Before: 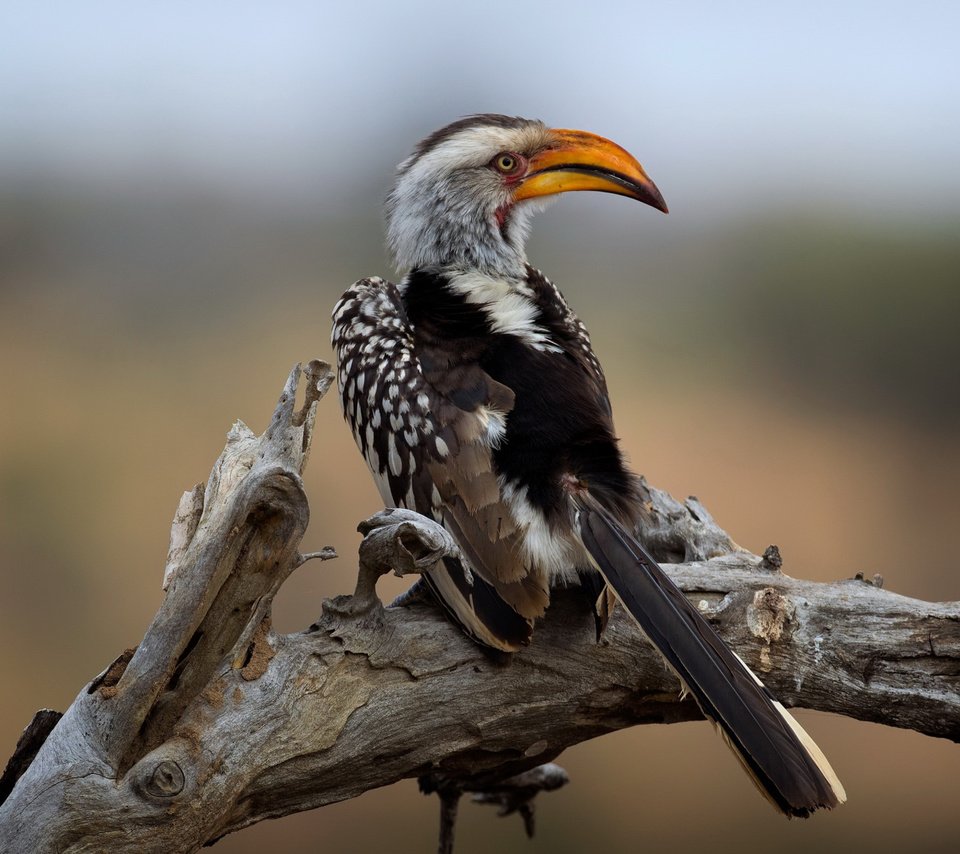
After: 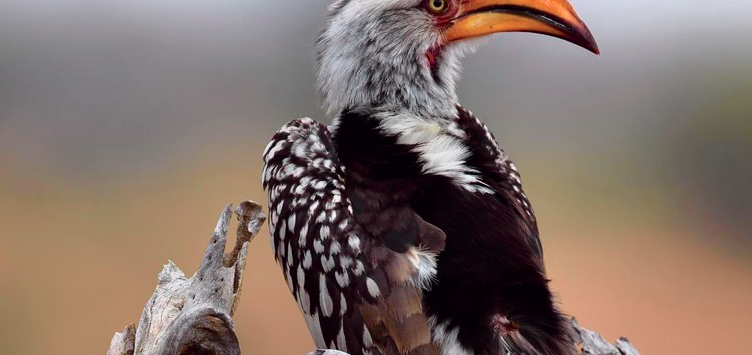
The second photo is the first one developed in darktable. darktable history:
tone curve: curves: ch0 [(0, 0) (0.105, 0.068) (0.195, 0.162) (0.283, 0.283) (0.384, 0.404) (0.485, 0.531) (0.638, 0.681) (0.795, 0.879) (1, 0.977)]; ch1 [(0, 0) (0.161, 0.092) (0.35, 0.33) (0.379, 0.401) (0.456, 0.469) (0.498, 0.506) (0.521, 0.549) (0.58, 0.624) (0.635, 0.671) (1, 1)]; ch2 [(0, 0) (0.371, 0.362) (0.437, 0.437) (0.483, 0.484) (0.53, 0.515) (0.56, 0.58) (0.622, 0.606) (1, 1)], color space Lab, independent channels, preserve colors none
crop: left 7.249%, top 18.664%, right 14.4%, bottom 39.666%
